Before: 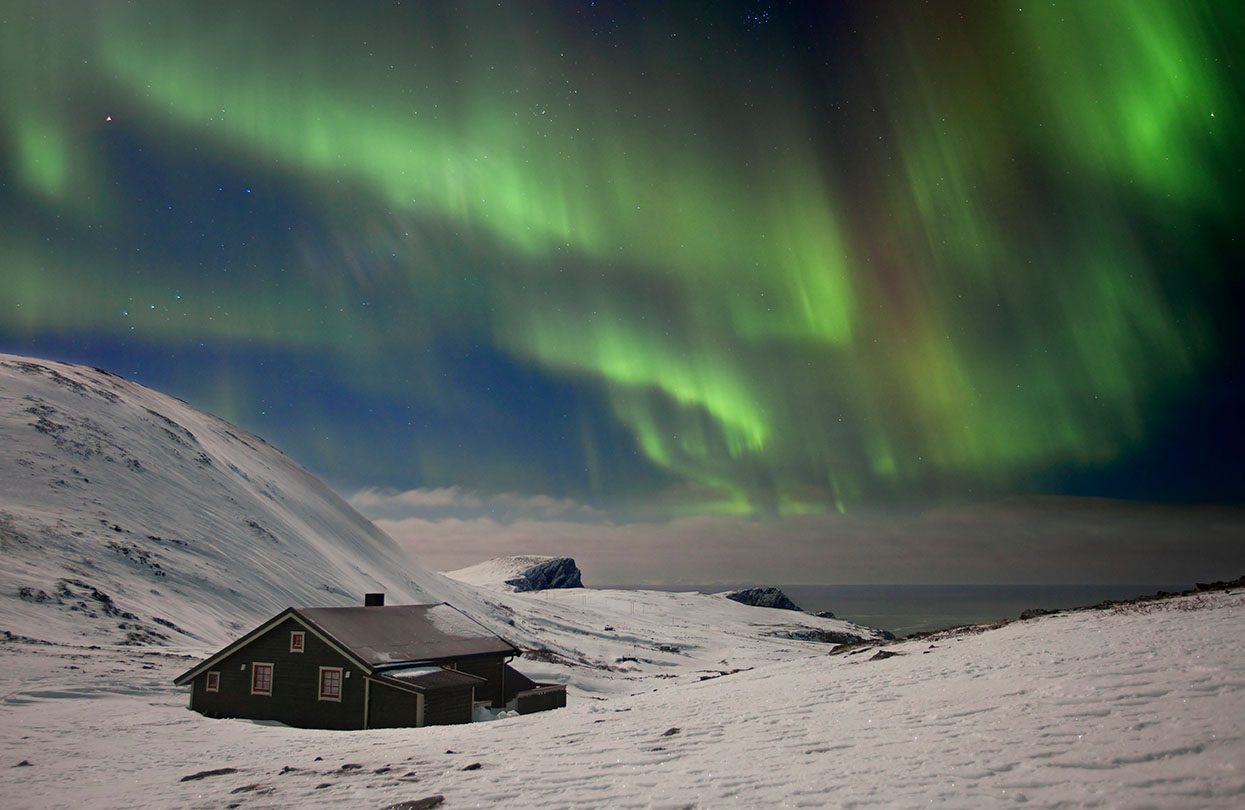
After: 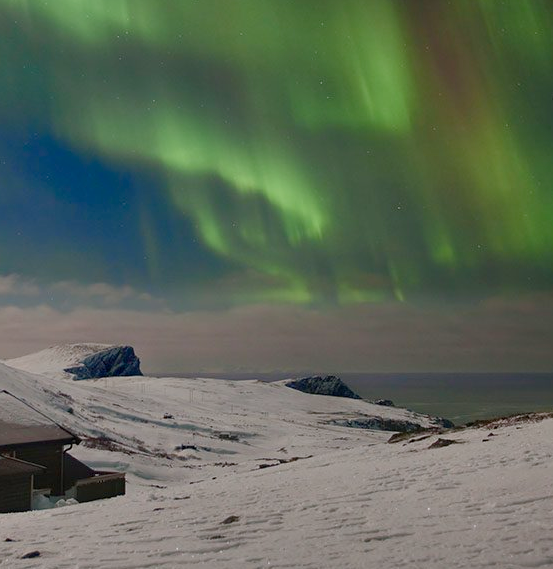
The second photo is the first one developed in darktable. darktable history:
shadows and highlights: shadows 80.73, white point adjustment -9.07, highlights -61.46, soften with gaussian
crop: left 35.432%, top 26.233%, right 20.145%, bottom 3.432%
color balance rgb: shadows lift › chroma 1%, shadows lift › hue 113°, highlights gain › chroma 0.2%, highlights gain › hue 333°, perceptual saturation grading › global saturation 20%, perceptual saturation grading › highlights -50%, perceptual saturation grading › shadows 25%, contrast -10%
